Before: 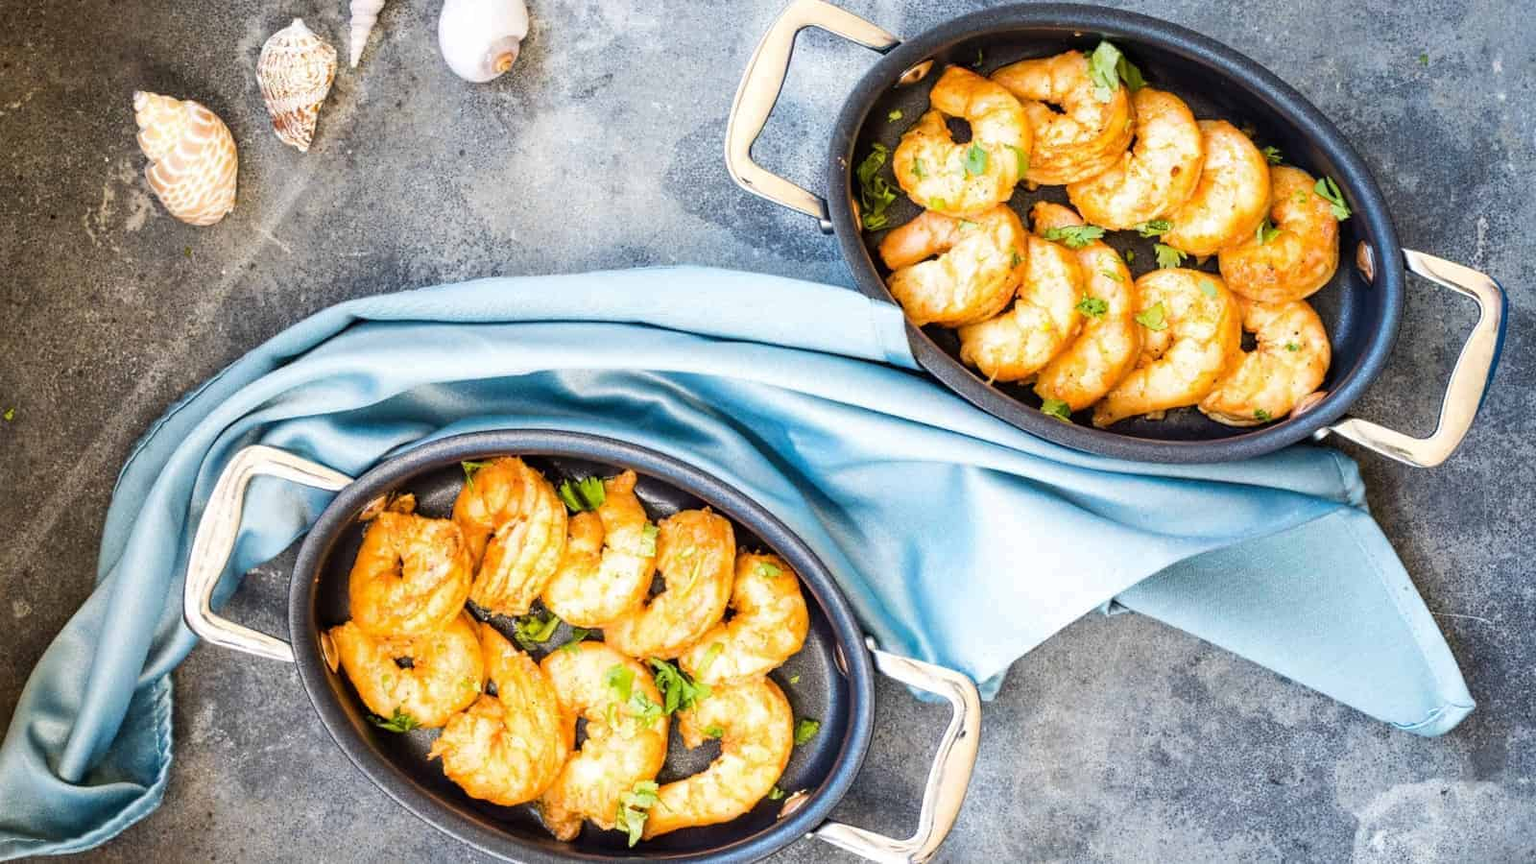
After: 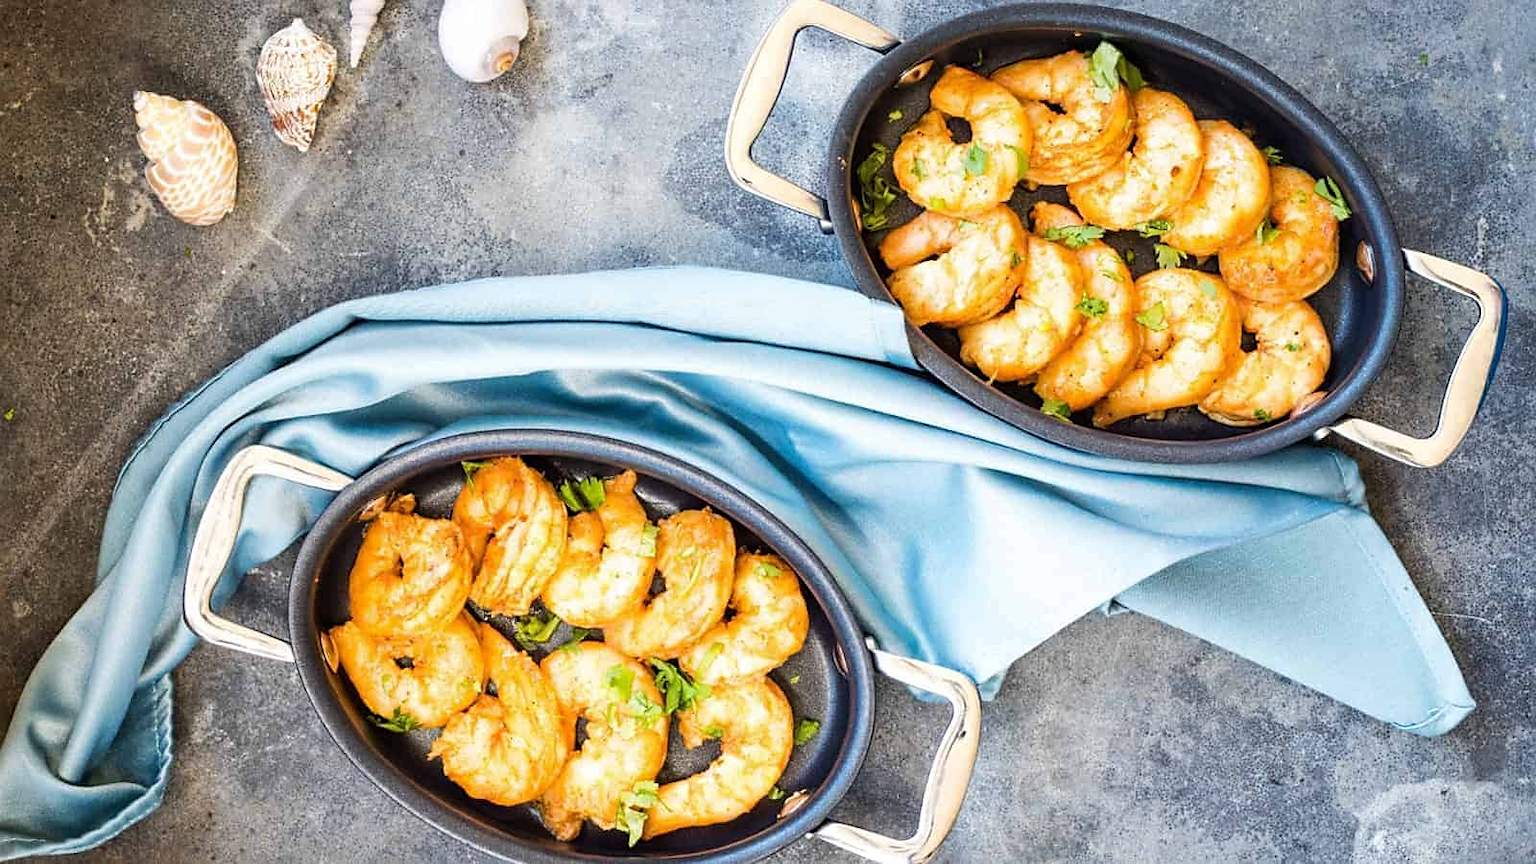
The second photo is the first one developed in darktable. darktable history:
exposure: compensate highlight preservation false
sharpen: radius 1.838, amount 0.397, threshold 1.396
